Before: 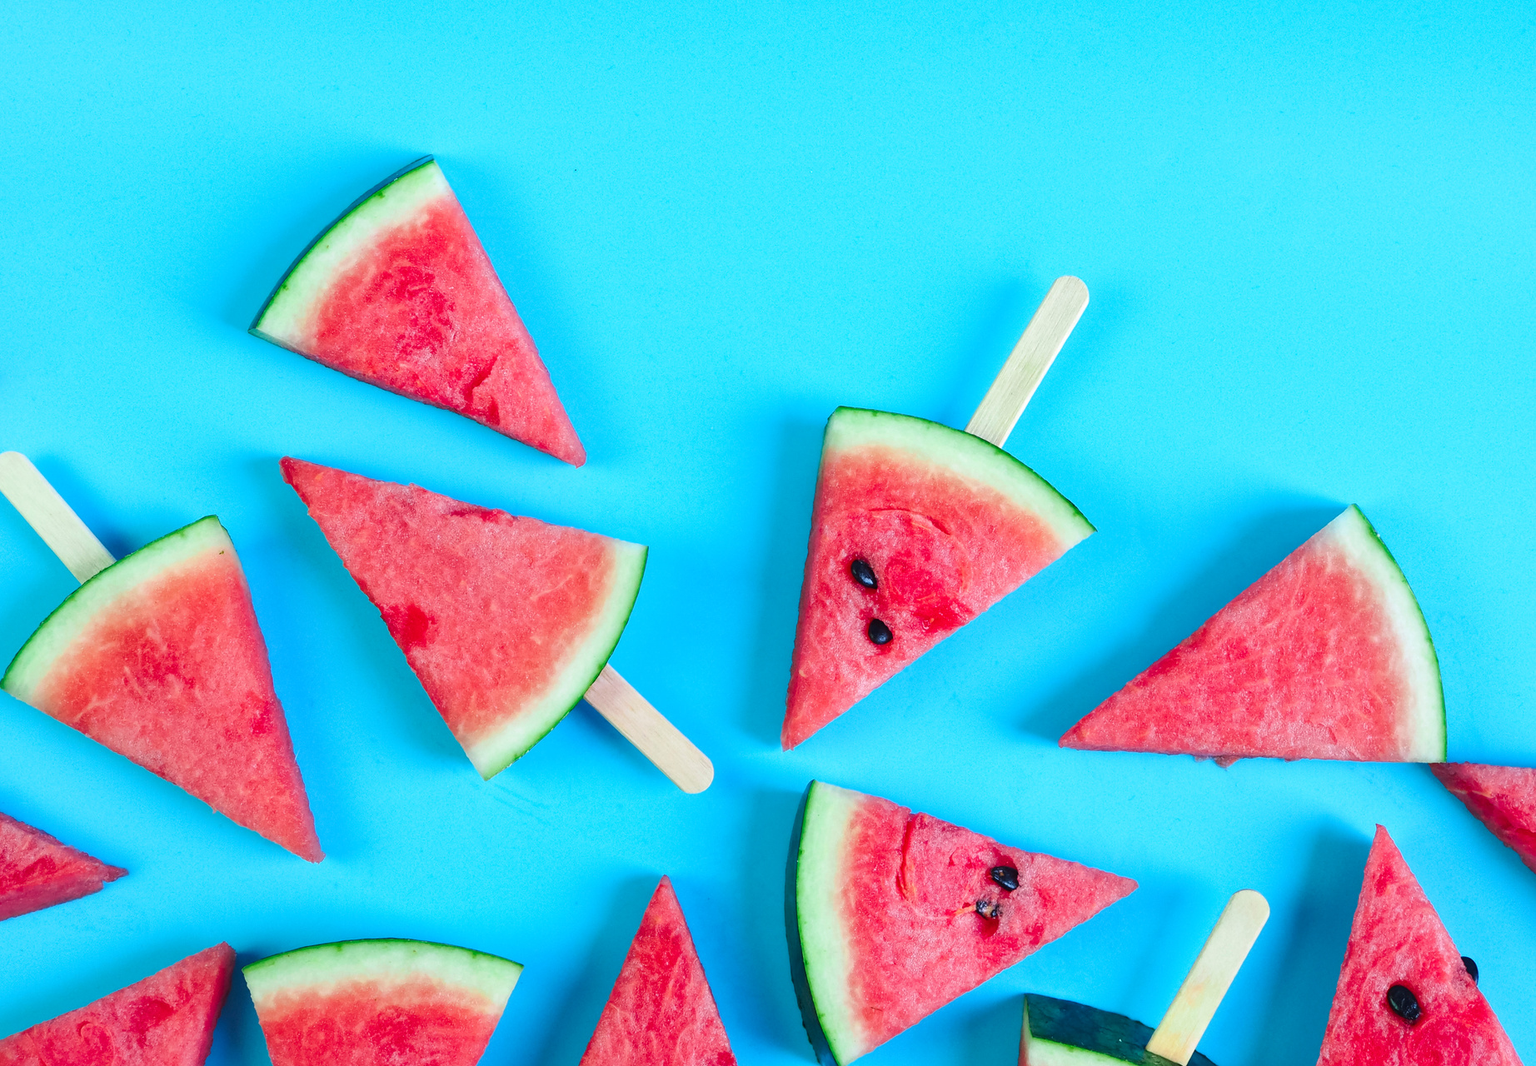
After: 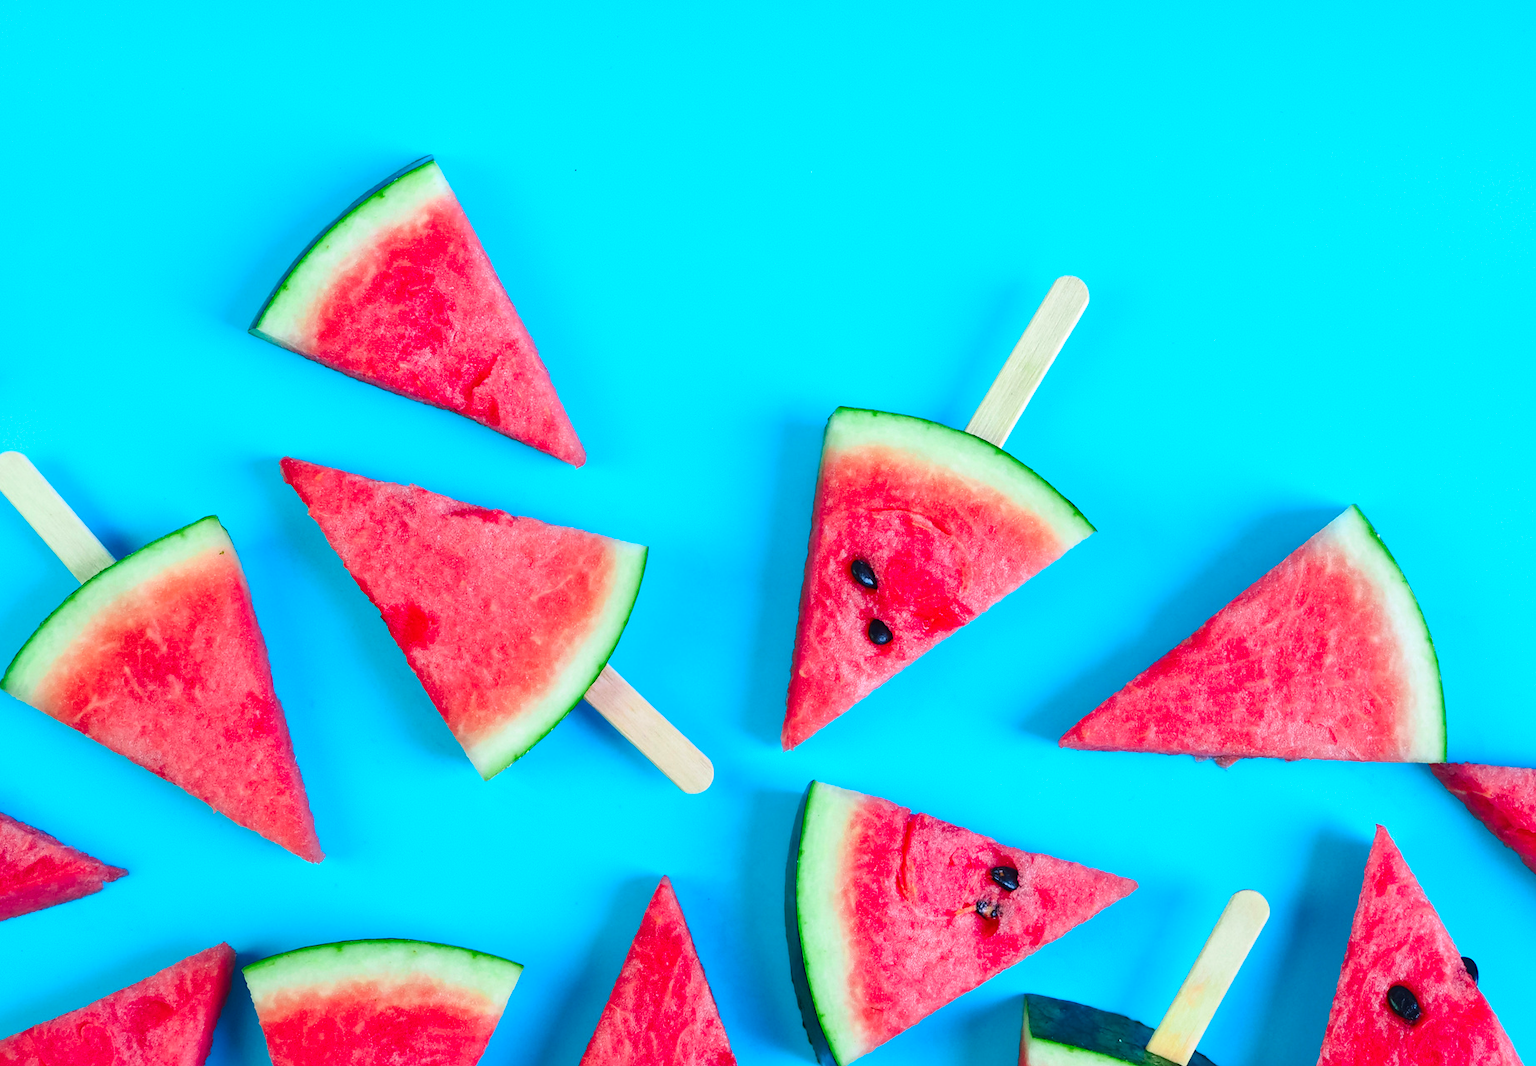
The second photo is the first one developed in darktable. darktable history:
contrast brightness saturation: contrast 0.082, saturation 0.203
